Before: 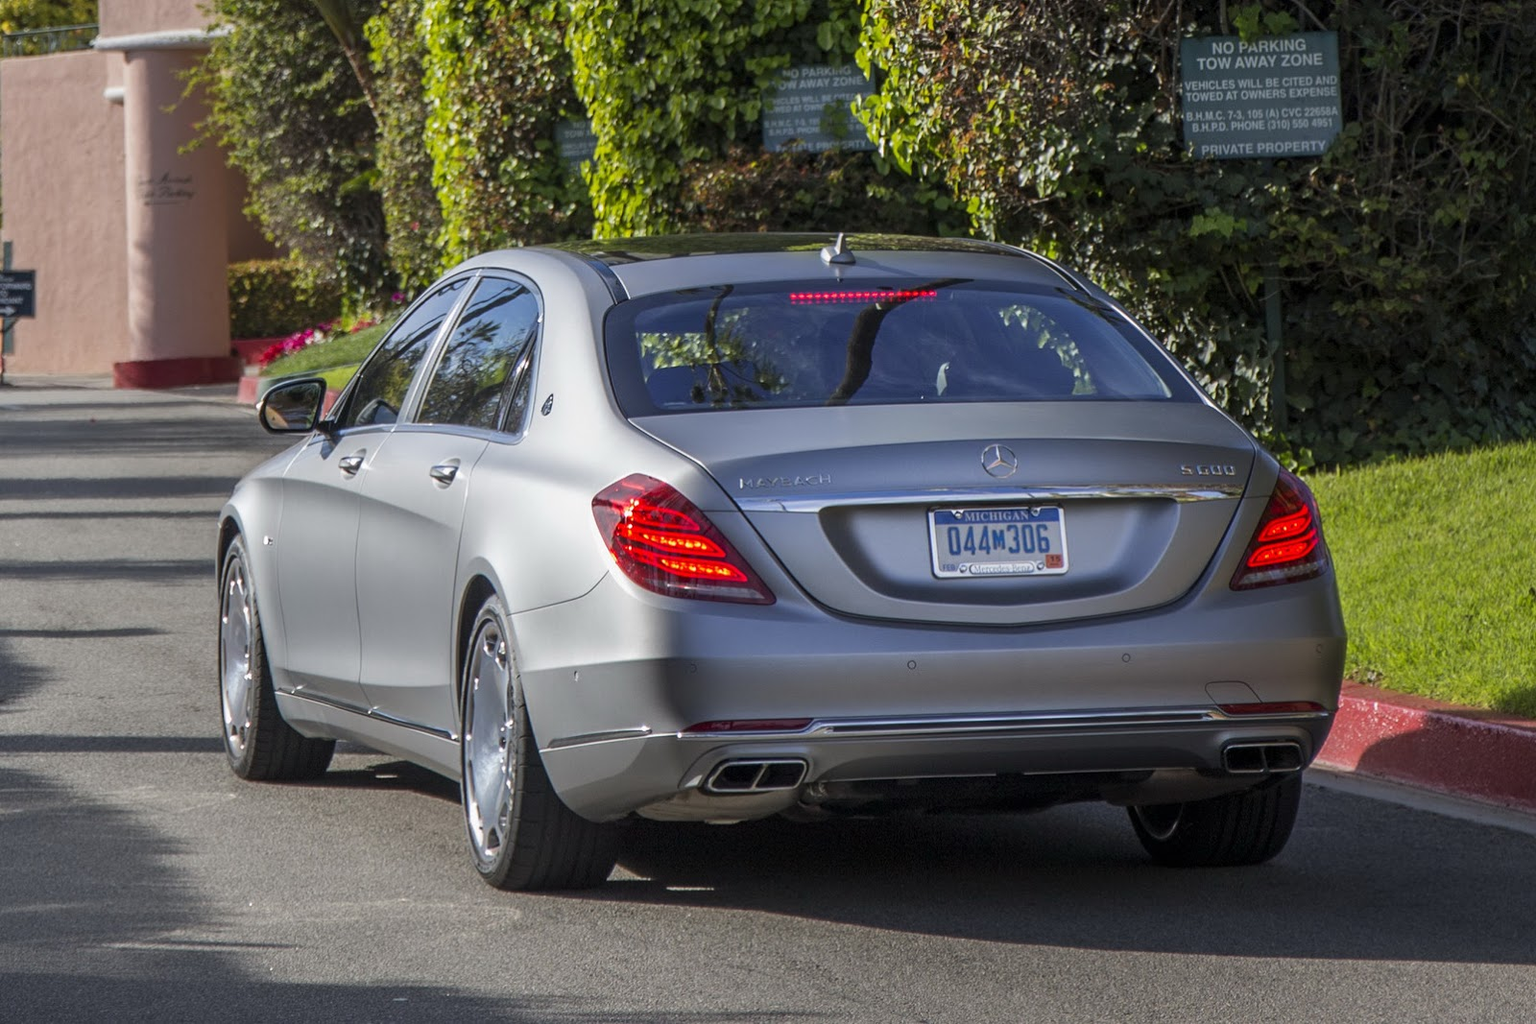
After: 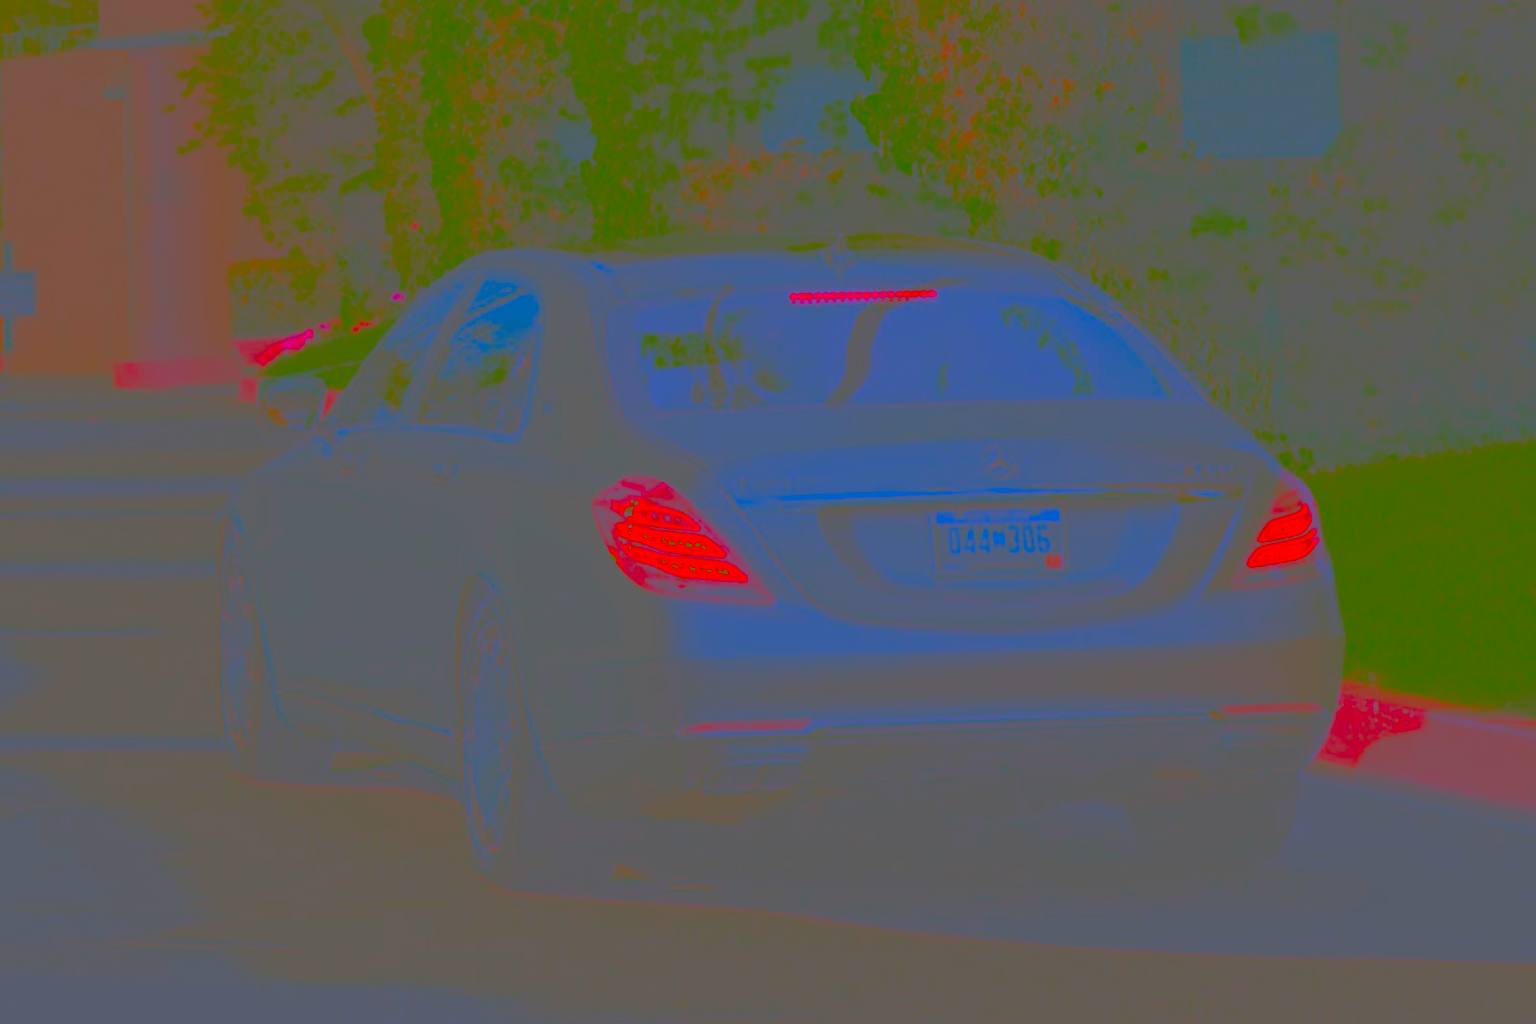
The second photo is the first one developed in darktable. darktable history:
local contrast: detail 71%
contrast brightness saturation: contrast -0.981, brightness -0.162, saturation 0.76
